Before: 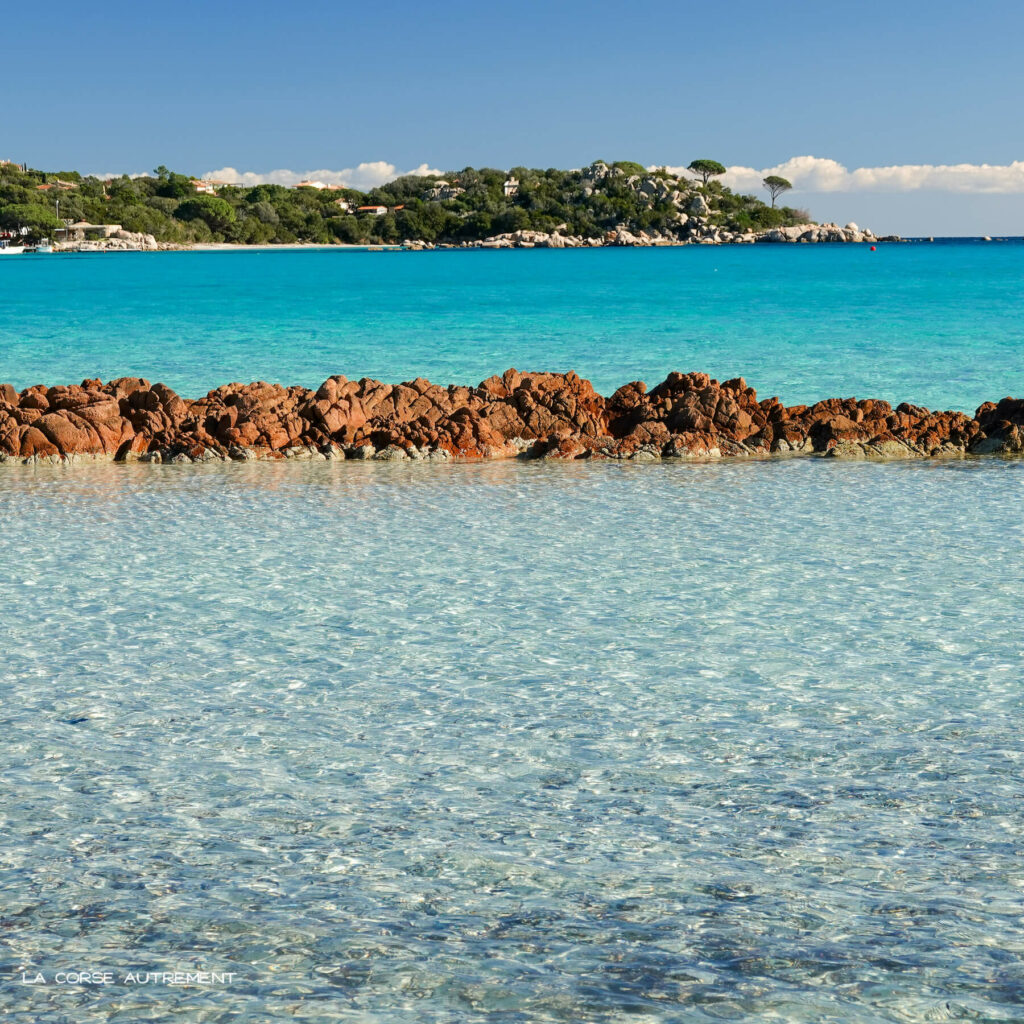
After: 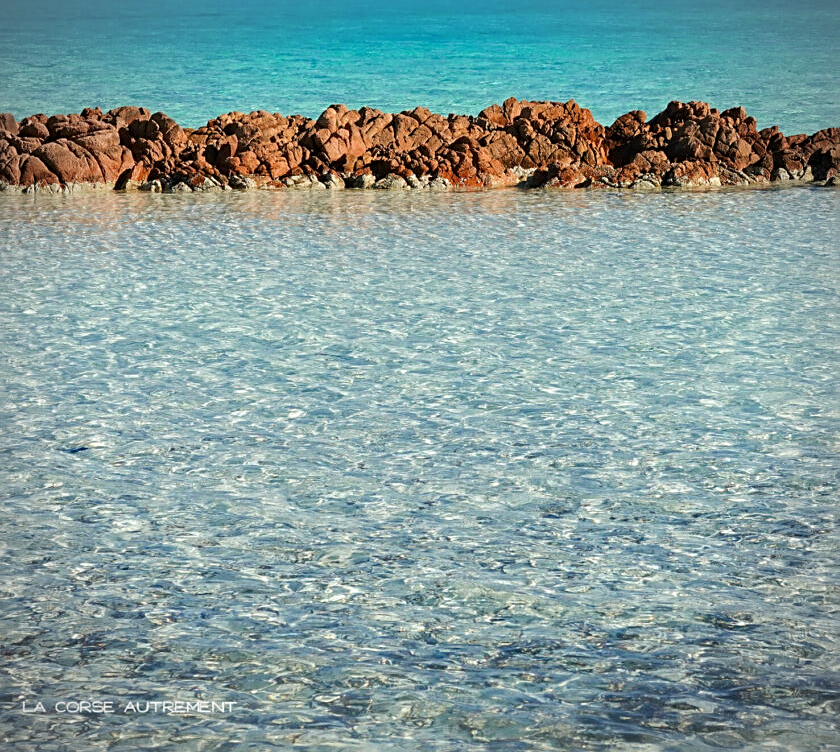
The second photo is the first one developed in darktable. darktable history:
sharpen: on, module defaults
crop: top 26.531%, right 17.959%
vignetting: fall-off radius 60.92%
